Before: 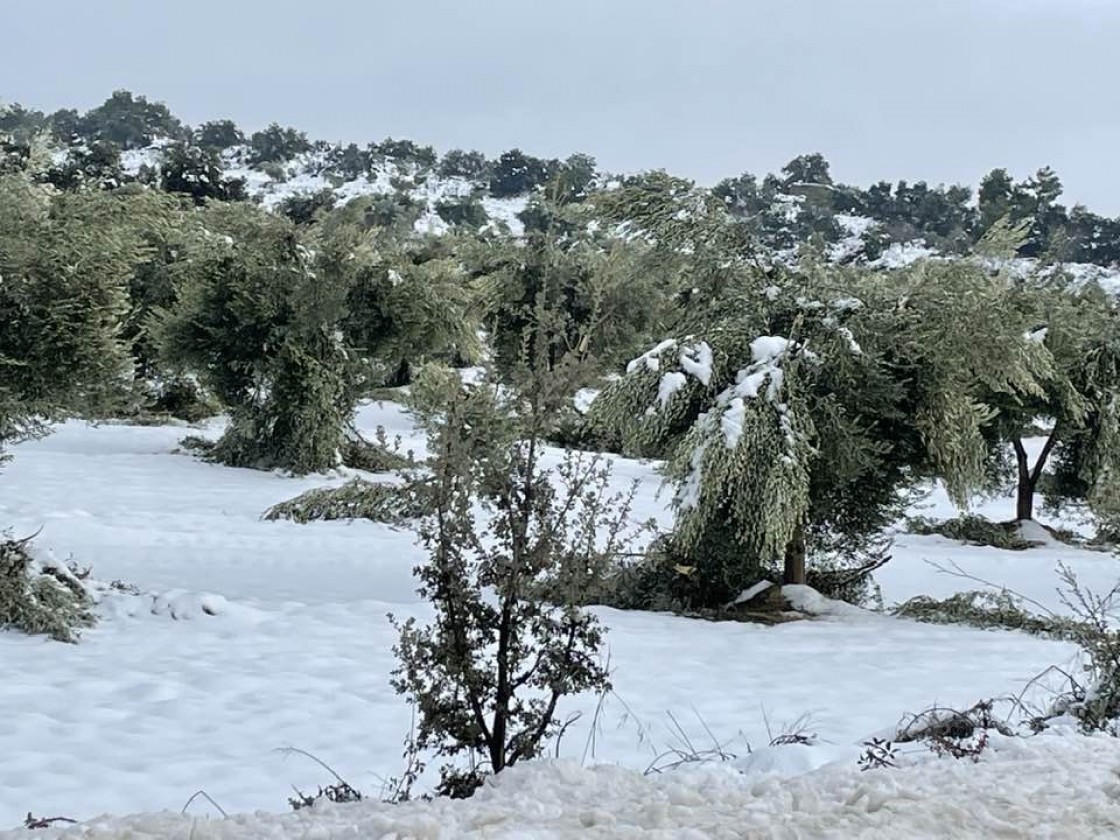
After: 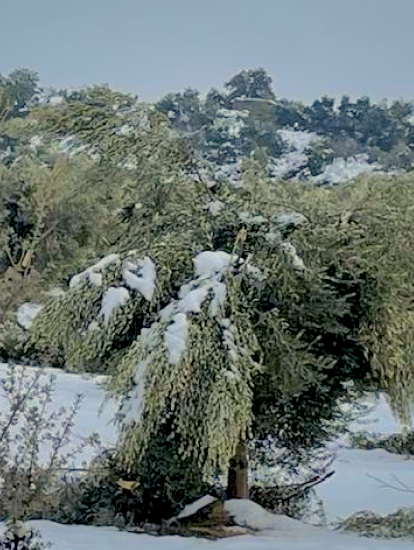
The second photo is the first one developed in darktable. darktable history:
crop and rotate: left 49.743%, top 10.135%, right 13.223%, bottom 24.351%
shadows and highlights: shadows 25.45, highlights -69.1
tone equalizer: -8 EV -0.407 EV, -7 EV -0.397 EV, -6 EV -0.319 EV, -5 EV -0.194 EV, -3 EV 0.229 EV, -2 EV 0.324 EV, -1 EV 0.409 EV, +0 EV 0.423 EV, mask exposure compensation -0.507 EV
color balance rgb: shadows lift › chroma 3.039%, shadows lift › hue 278.97°, highlights gain › chroma 1.098%, highlights gain › hue 68.93°, global offset › luminance -0.411%, perceptual saturation grading › global saturation 42.353%, hue shift -5.02°, contrast -20.904%
